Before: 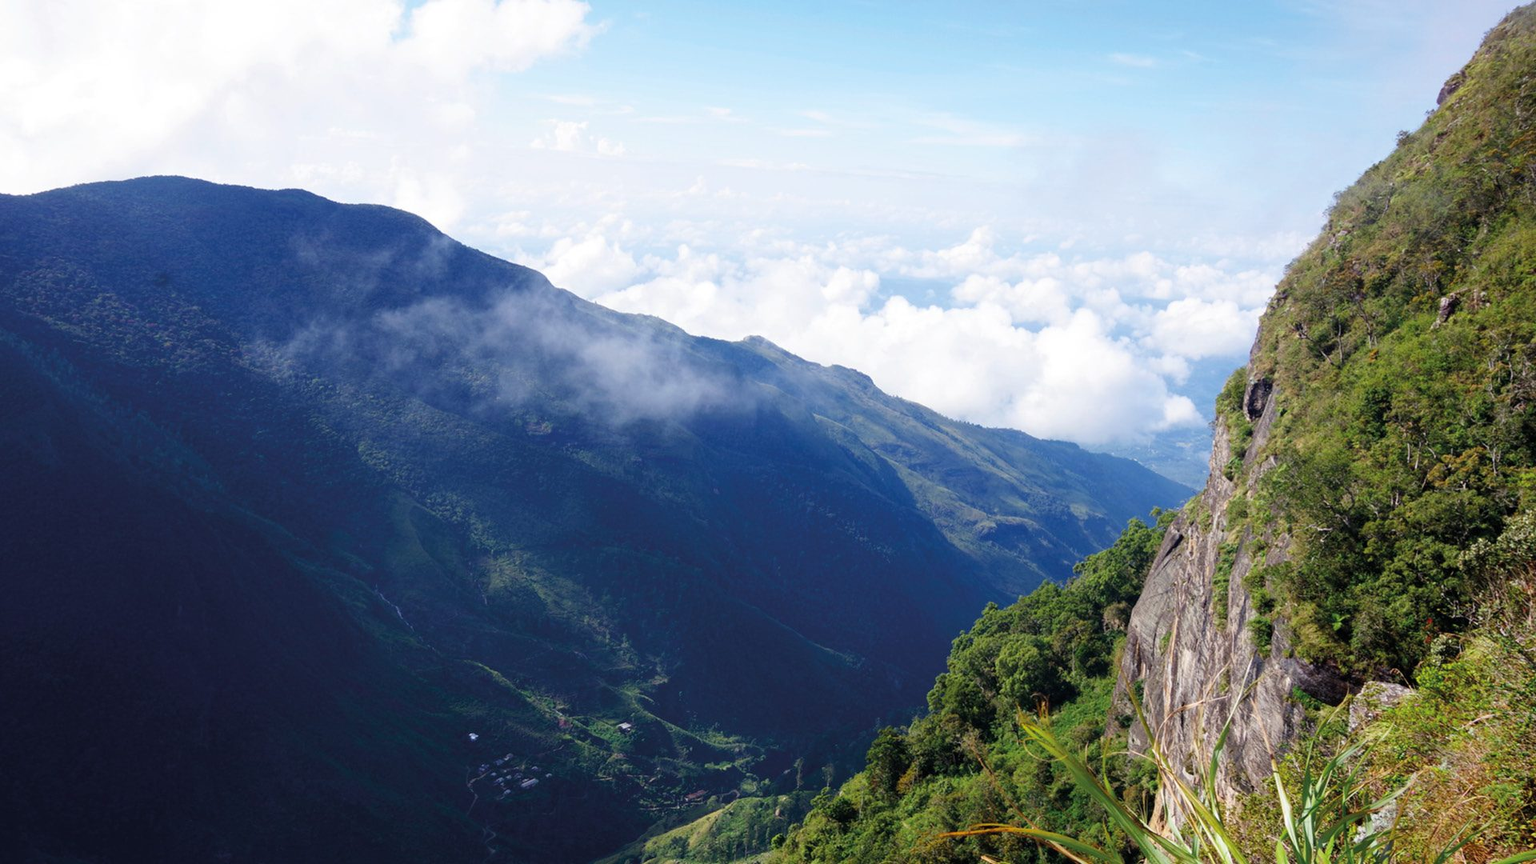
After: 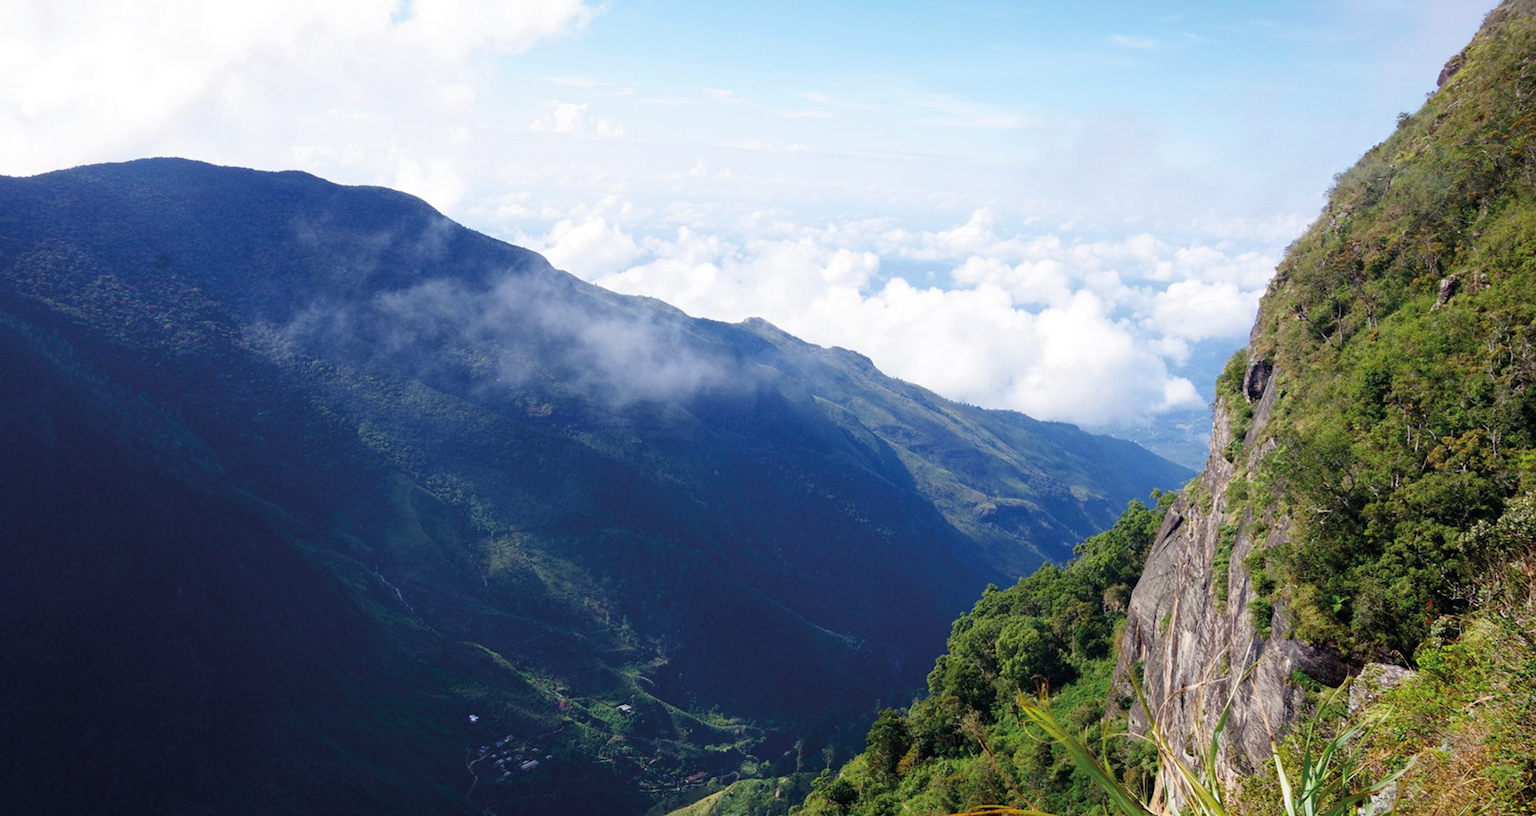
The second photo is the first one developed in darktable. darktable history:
crop and rotate: top 2.161%, bottom 3.294%
